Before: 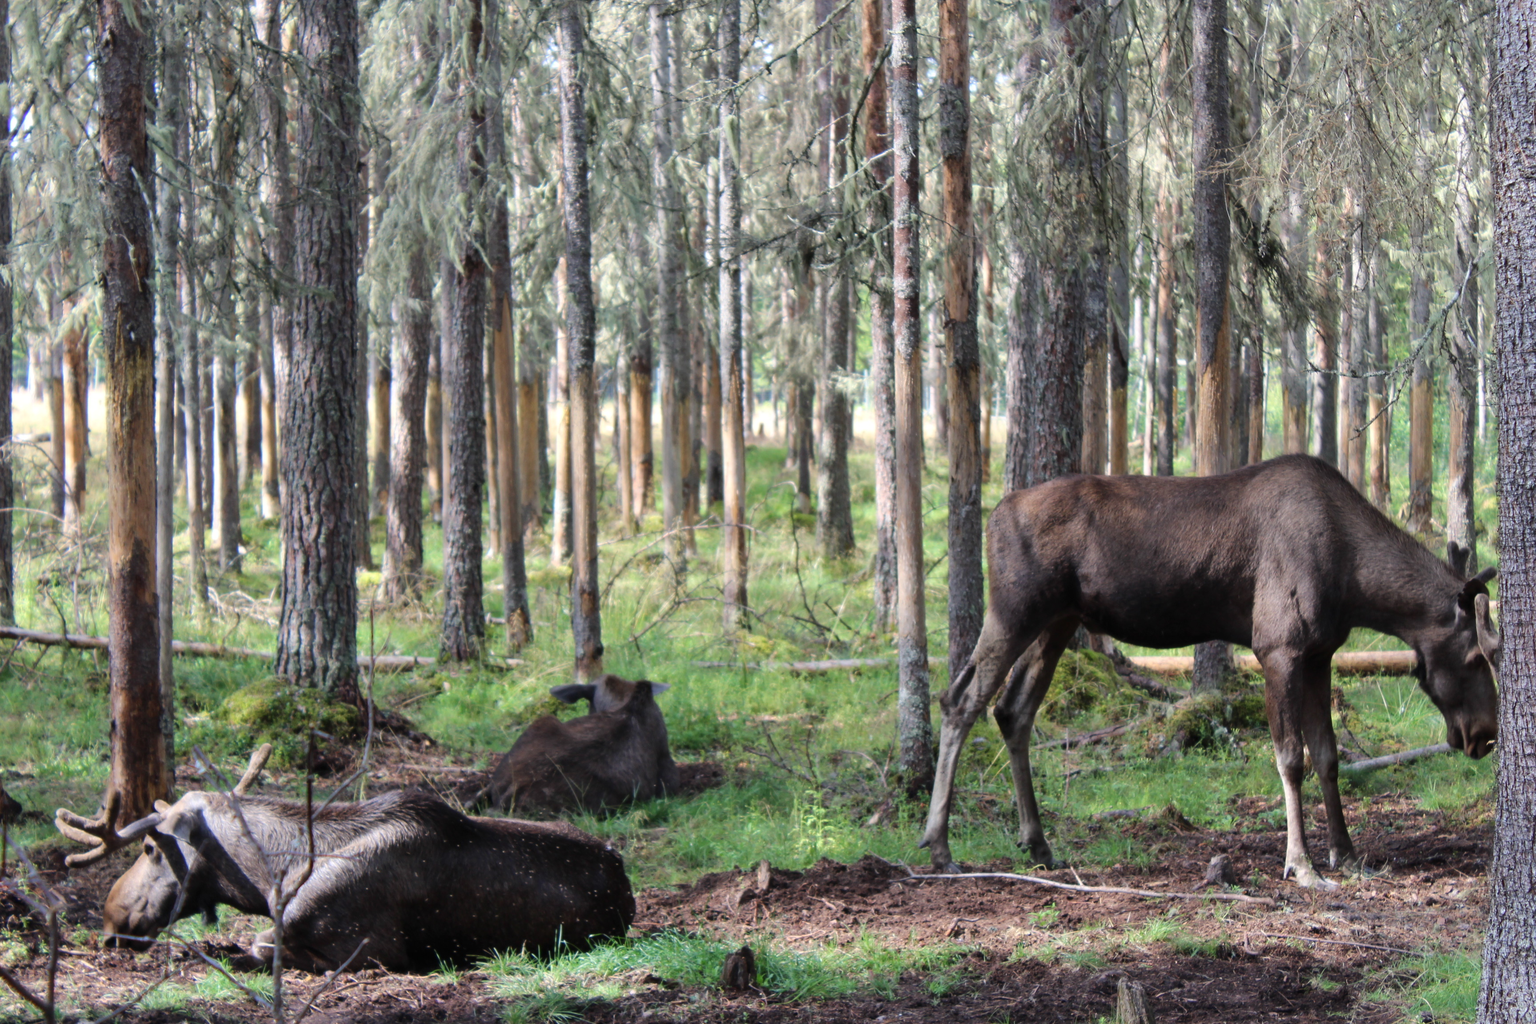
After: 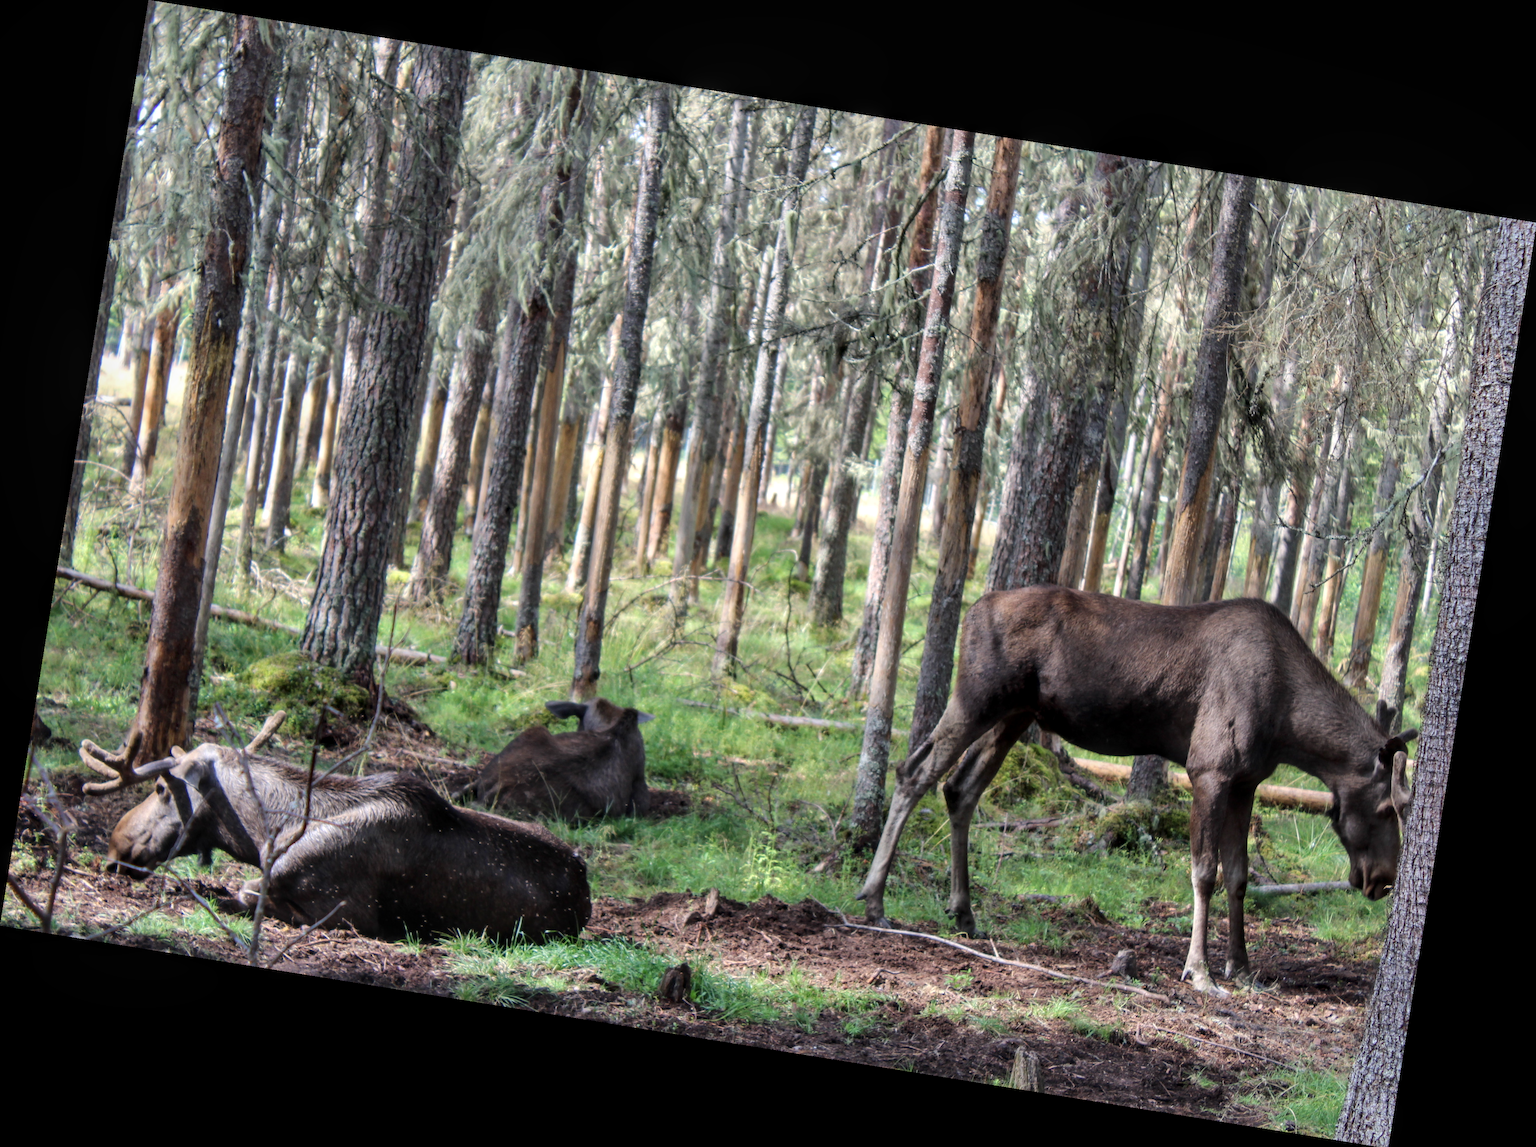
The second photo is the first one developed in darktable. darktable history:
local contrast: on, module defaults
rotate and perspective: rotation 9.12°, automatic cropping off
